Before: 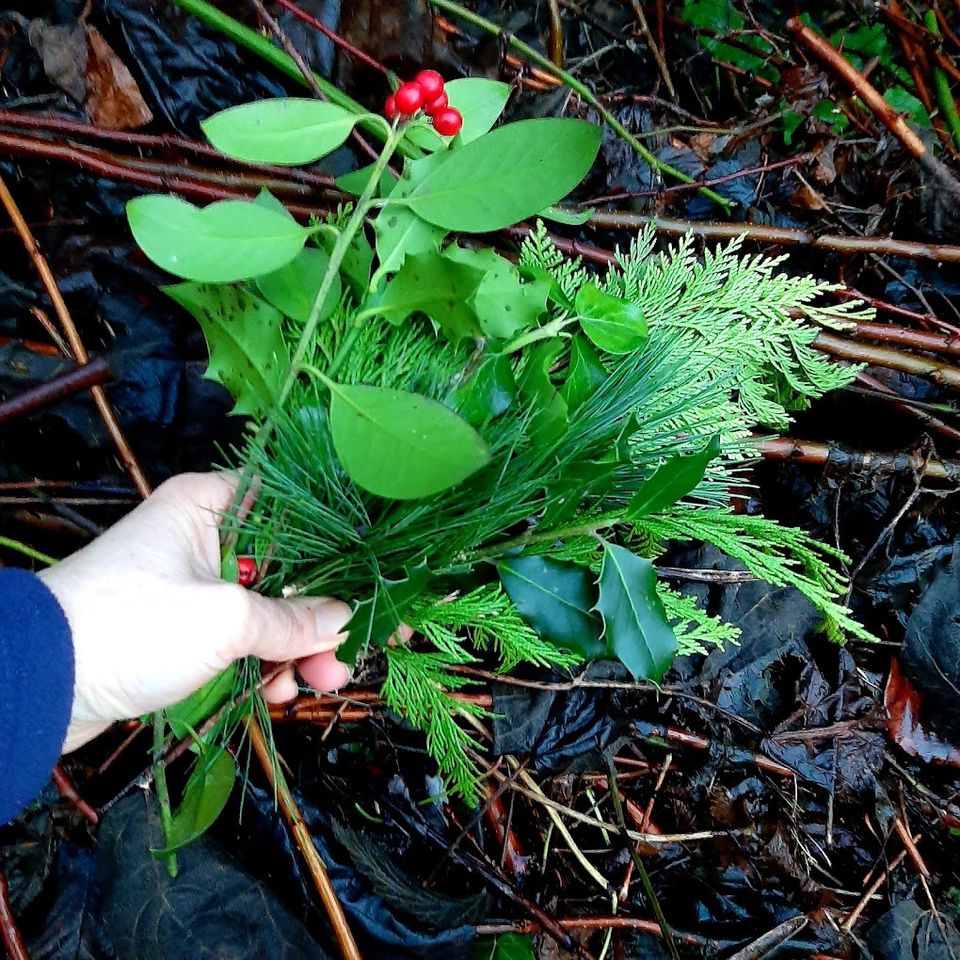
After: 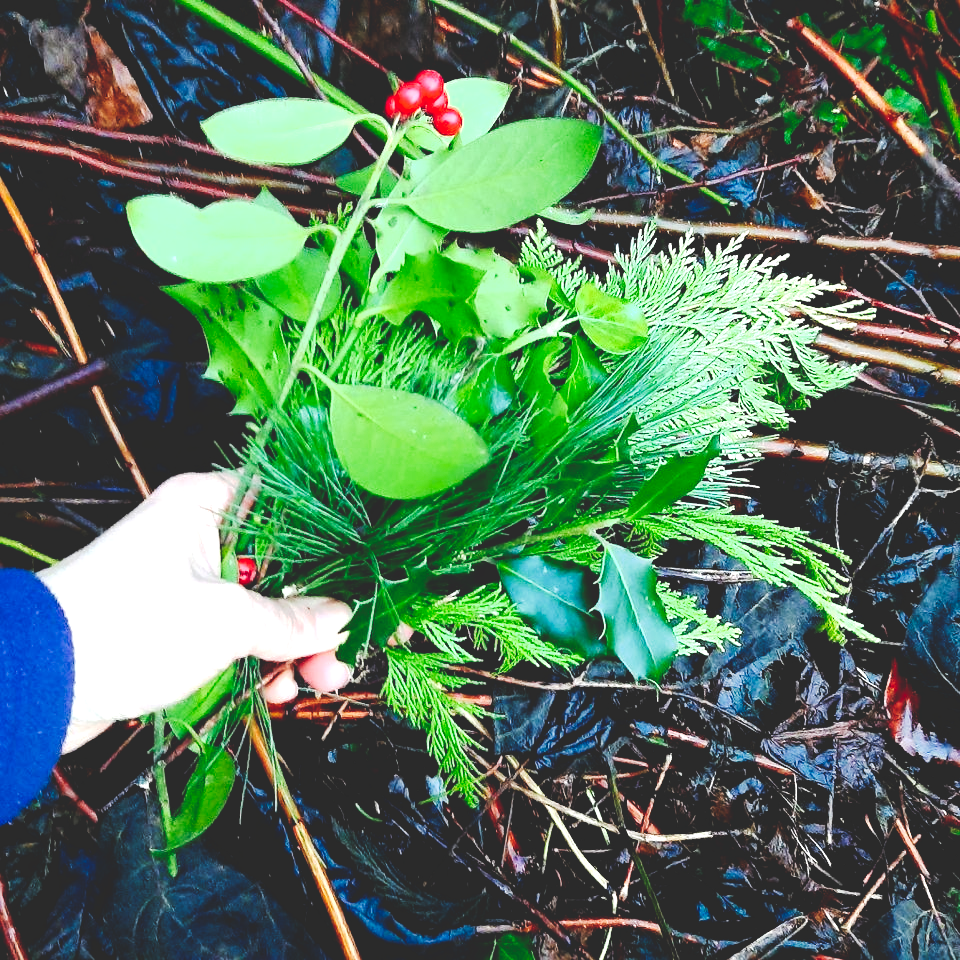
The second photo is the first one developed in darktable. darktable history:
tone curve: curves: ch0 [(0, 0) (0.003, 0.17) (0.011, 0.17) (0.025, 0.17) (0.044, 0.168) (0.069, 0.167) (0.1, 0.173) (0.136, 0.181) (0.177, 0.199) (0.224, 0.226) (0.277, 0.271) (0.335, 0.333) (0.399, 0.419) (0.468, 0.52) (0.543, 0.621) (0.623, 0.716) (0.709, 0.795) (0.801, 0.867) (0.898, 0.914) (1, 1)], preserve colors none
exposure: black level correction 0, exposure 0.7 EV, compensate exposure bias true, compensate highlight preservation false
